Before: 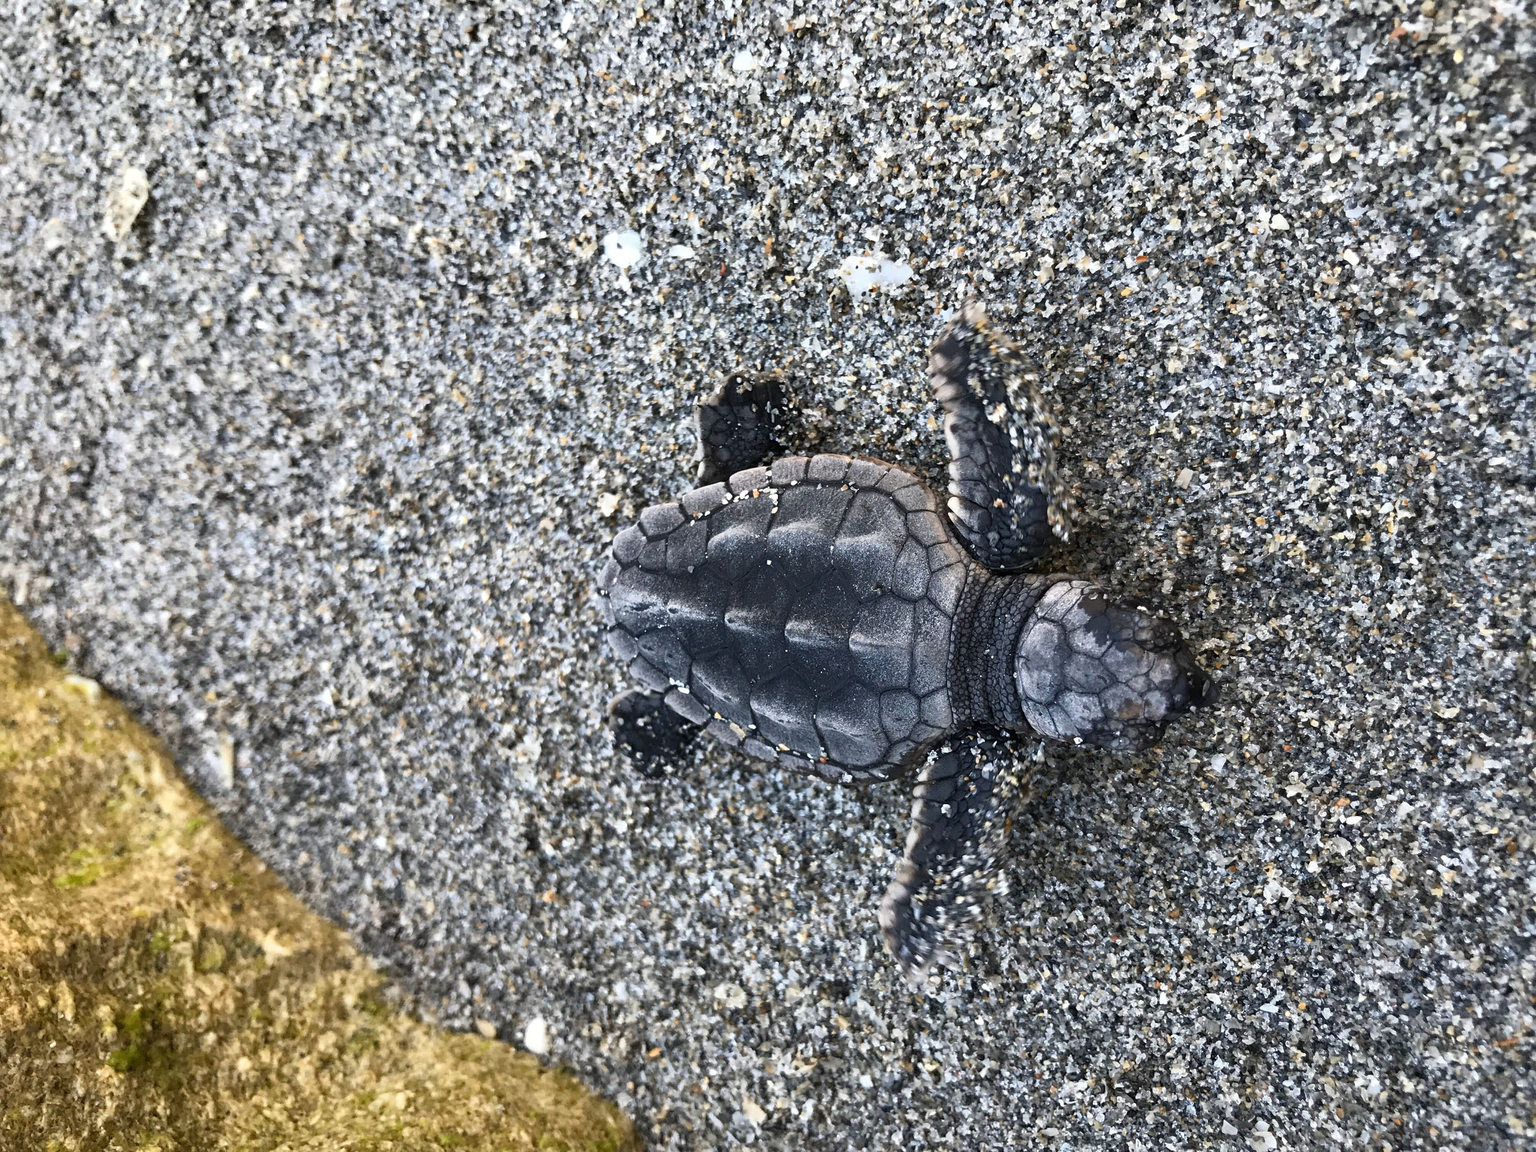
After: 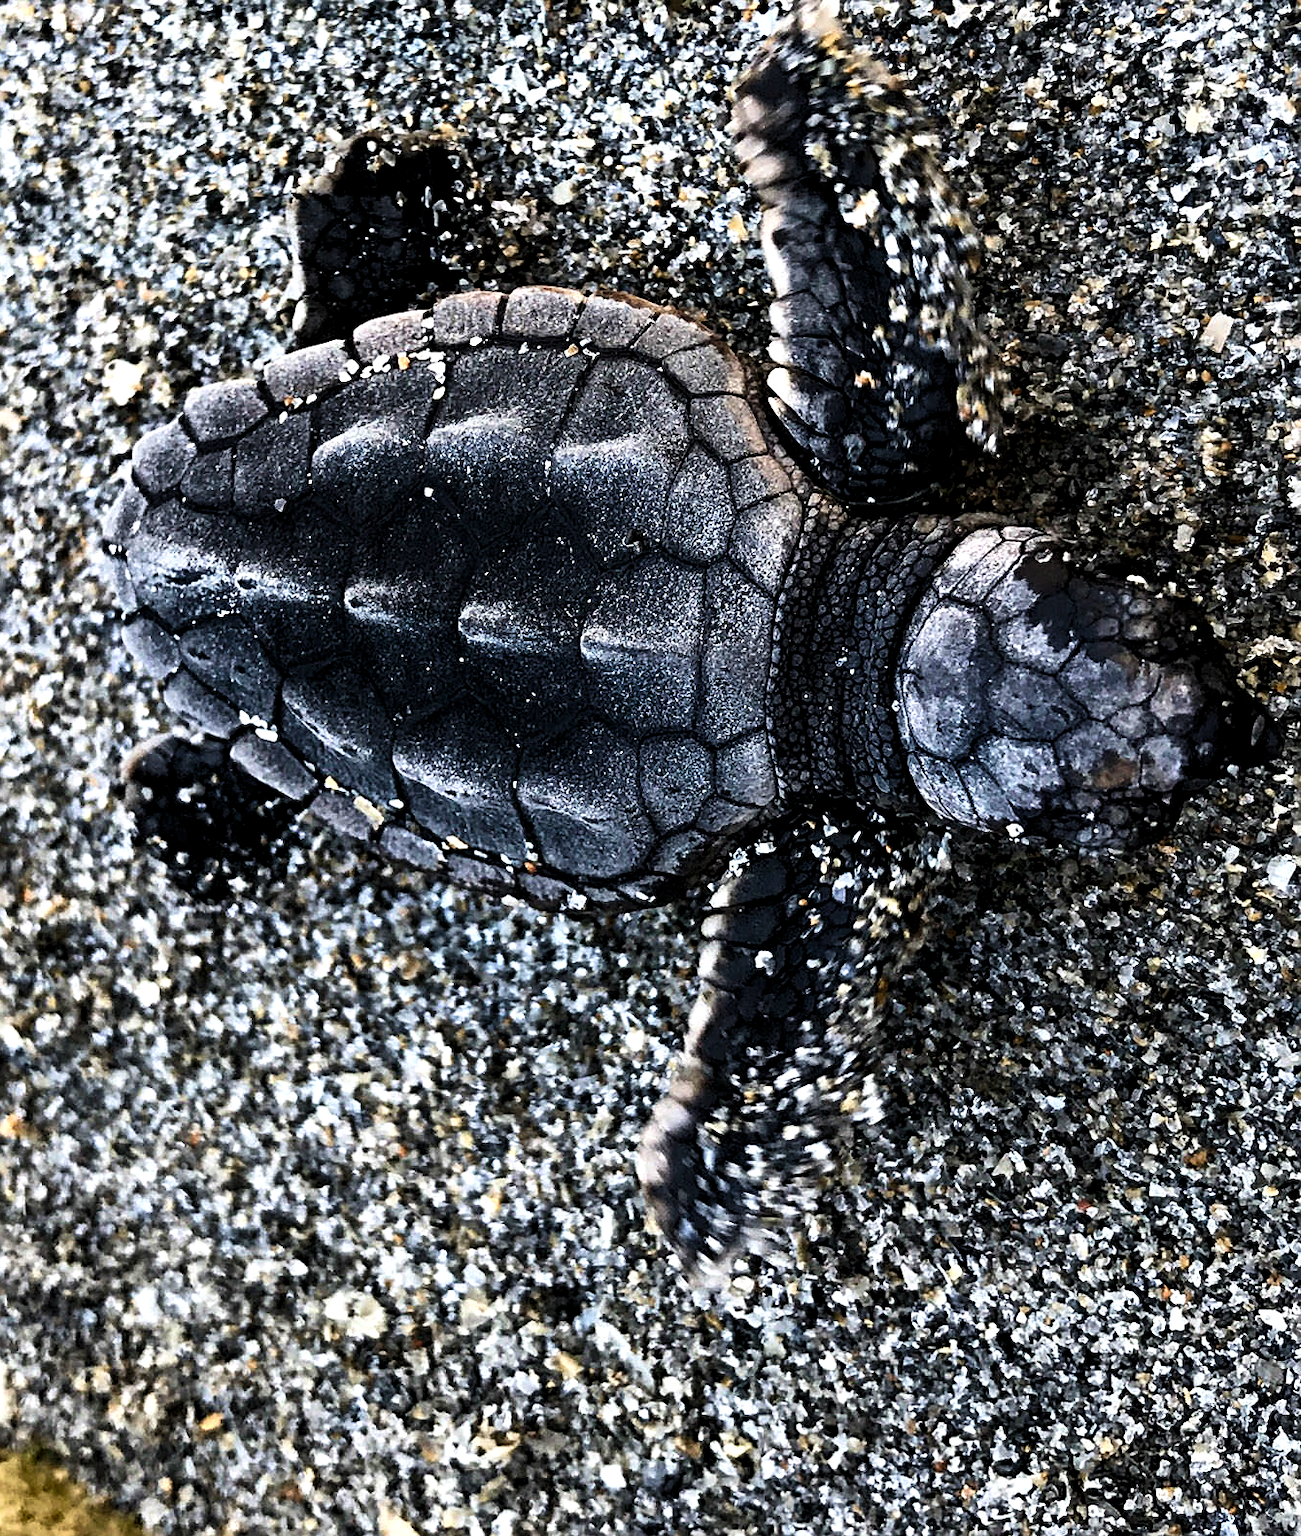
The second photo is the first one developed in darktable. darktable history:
sharpen: on, module defaults
velvia: on, module defaults
crop: left 35.367%, top 26.332%, right 19.959%, bottom 3.381%
levels: levels [0.062, 0.494, 0.925]
contrast brightness saturation: contrast 0.195, brightness -0.103, saturation 0.095
